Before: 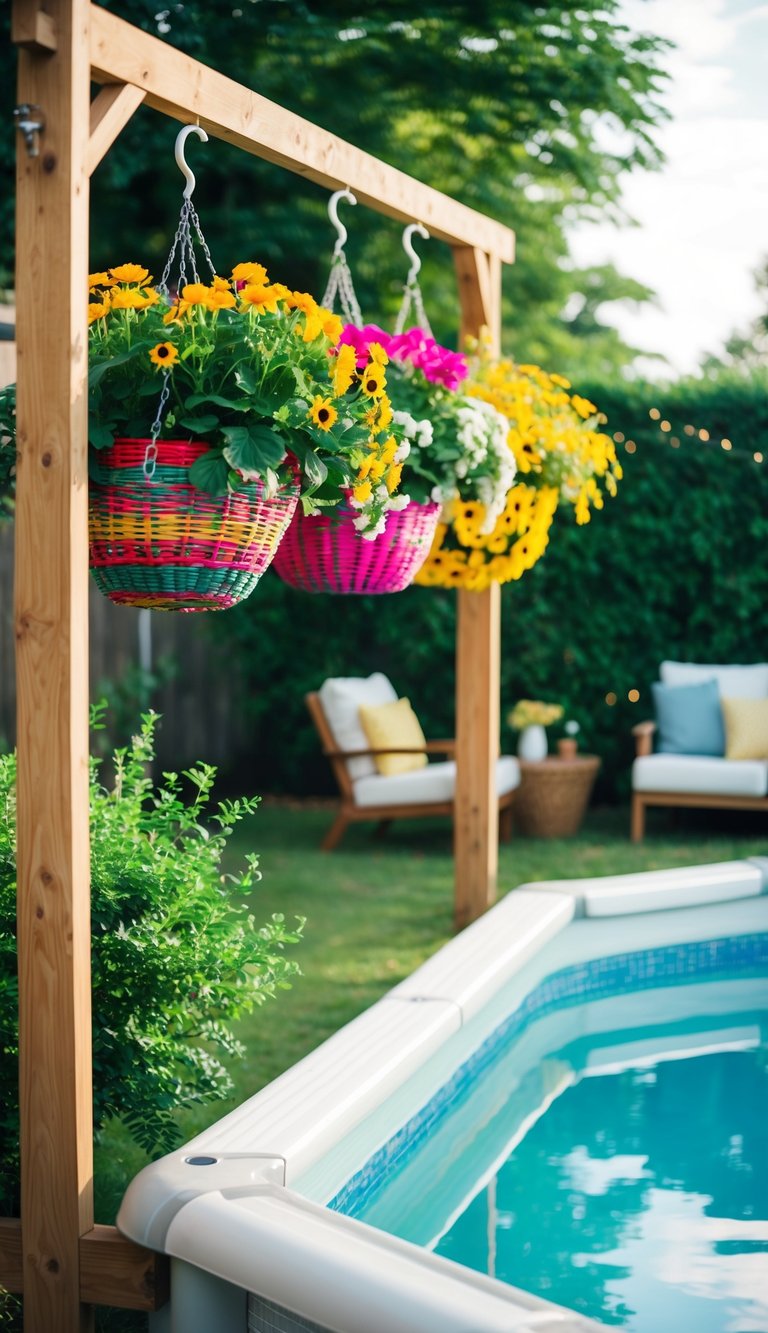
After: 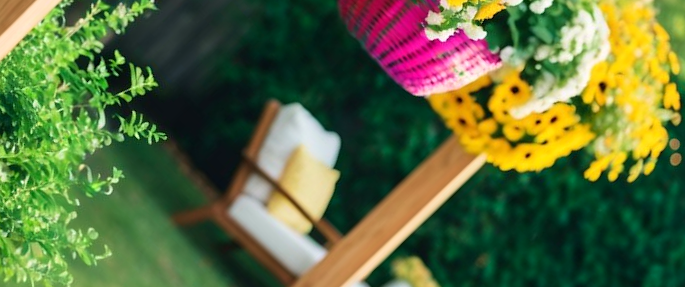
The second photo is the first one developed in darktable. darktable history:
crop and rotate: angle -45.9°, top 16.239%, right 0.933%, bottom 11.751%
levels: mode automatic, levels [0, 0.499, 1]
velvia: strength 17.19%
